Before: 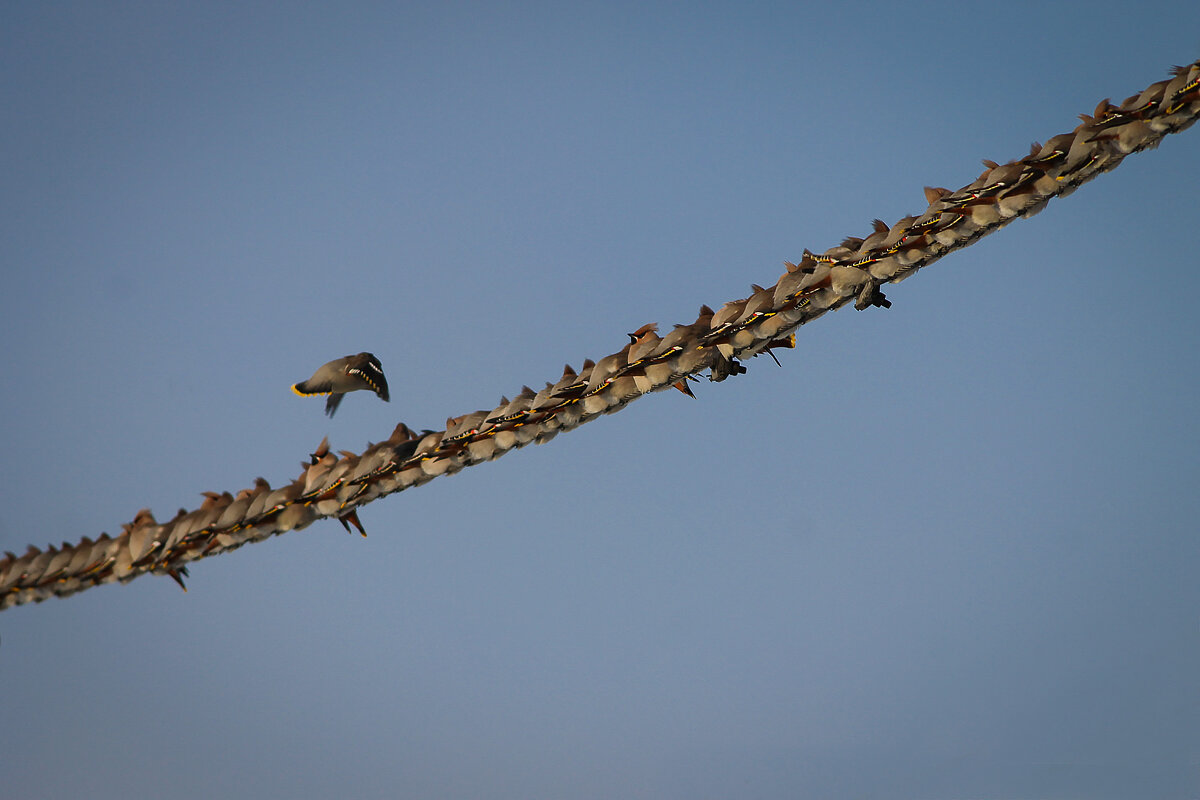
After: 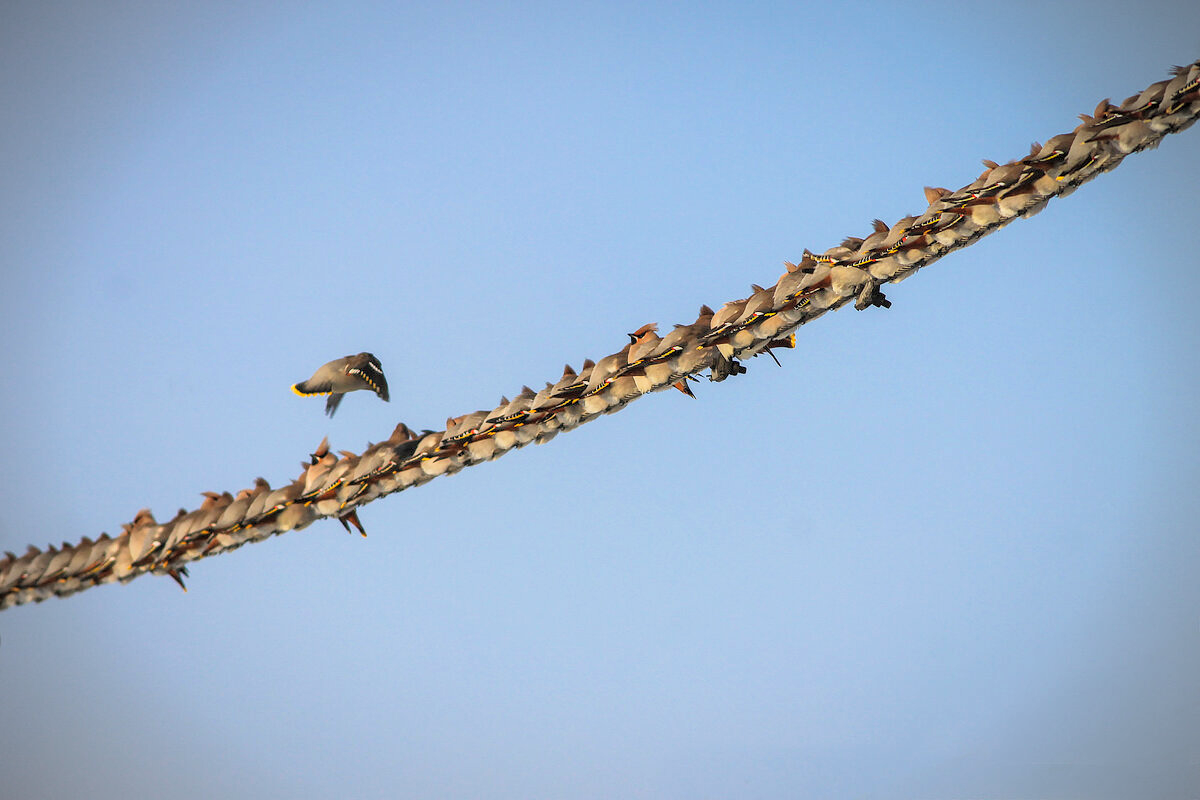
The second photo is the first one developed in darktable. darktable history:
vignetting: fall-off start 88.78%, fall-off radius 44.46%, width/height ratio 1.154, unbound false
contrast brightness saturation: contrast 0.104, brightness 0.302, saturation 0.148
local contrast: shadows 93%, midtone range 0.495
base curve: curves: ch0 [(0, 0) (0.088, 0.125) (0.176, 0.251) (0.354, 0.501) (0.613, 0.749) (1, 0.877)], preserve colors none
